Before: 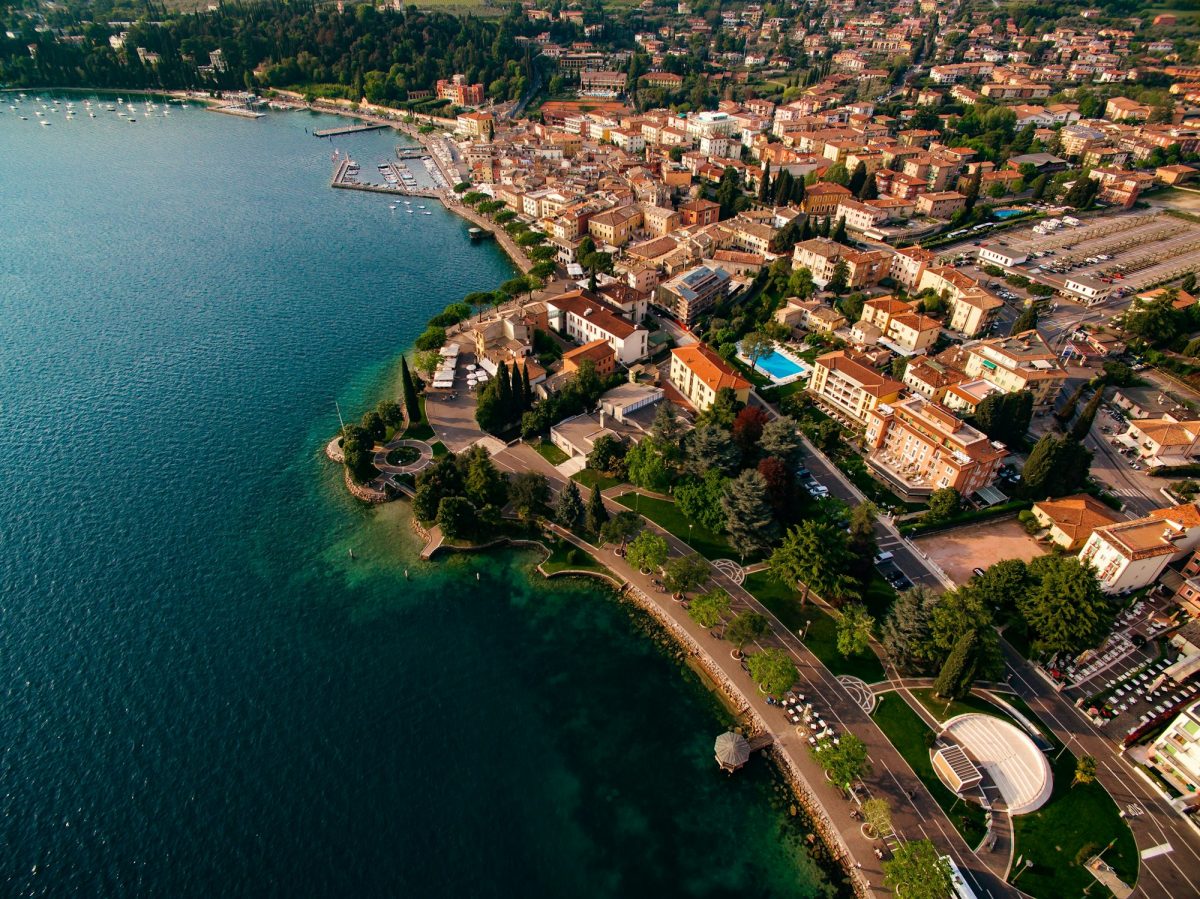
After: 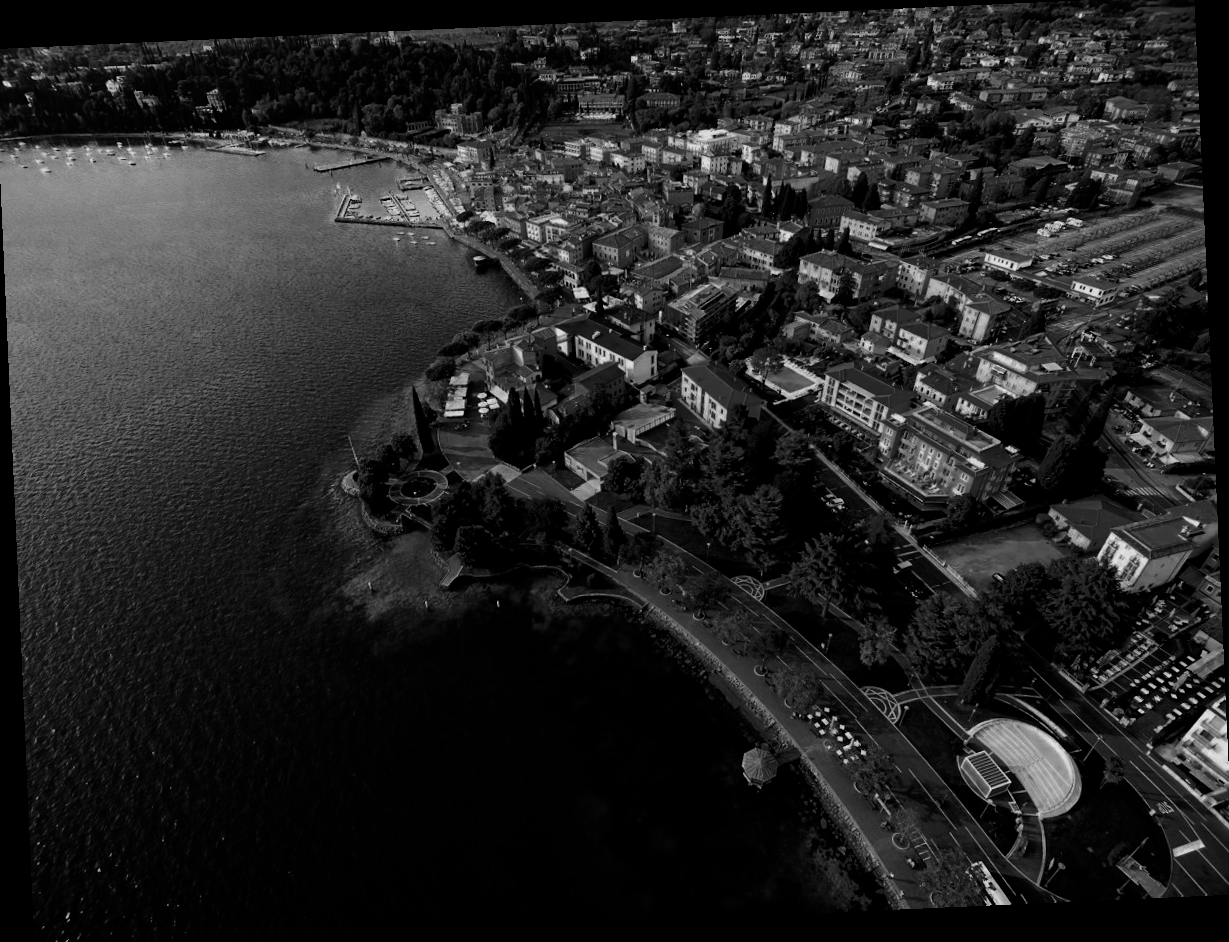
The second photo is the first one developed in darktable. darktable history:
color zones: curves: ch0 [(0.002, 0.429) (0.121, 0.212) (0.198, 0.113) (0.276, 0.344) (0.331, 0.541) (0.41, 0.56) (0.482, 0.289) (0.619, 0.227) (0.721, 0.18) (0.821, 0.435) (0.928, 0.555) (1, 0.587)]; ch1 [(0, 0) (0.143, 0) (0.286, 0) (0.429, 0) (0.571, 0) (0.714, 0) (0.857, 0)]
crop: left 0.434%, top 0.485%, right 0.244%, bottom 0.386%
filmic rgb: middle gray luminance 29%, black relative exposure -10.3 EV, white relative exposure 5.5 EV, threshold 6 EV, target black luminance 0%, hardness 3.95, latitude 2.04%, contrast 1.132, highlights saturation mix 5%, shadows ↔ highlights balance 15.11%, add noise in highlights 0, preserve chrominance no, color science v3 (2019), use custom middle-gray values true, iterations of high-quality reconstruction 0, contrast in highlights soft, enable highlight reconstruction true
rgb levels: mode RGB, independent channels, levels [[0, 0.5, 1], [0, 0.521, 1], [0, 0.536, 1]]
contrast brightness saturation: contrast 0.2, brightness 0.16, saturation 0.22
white balance: red 0.984, blue 1.059
rotate and perspective: rotation -2.56°, automatic cropping off
